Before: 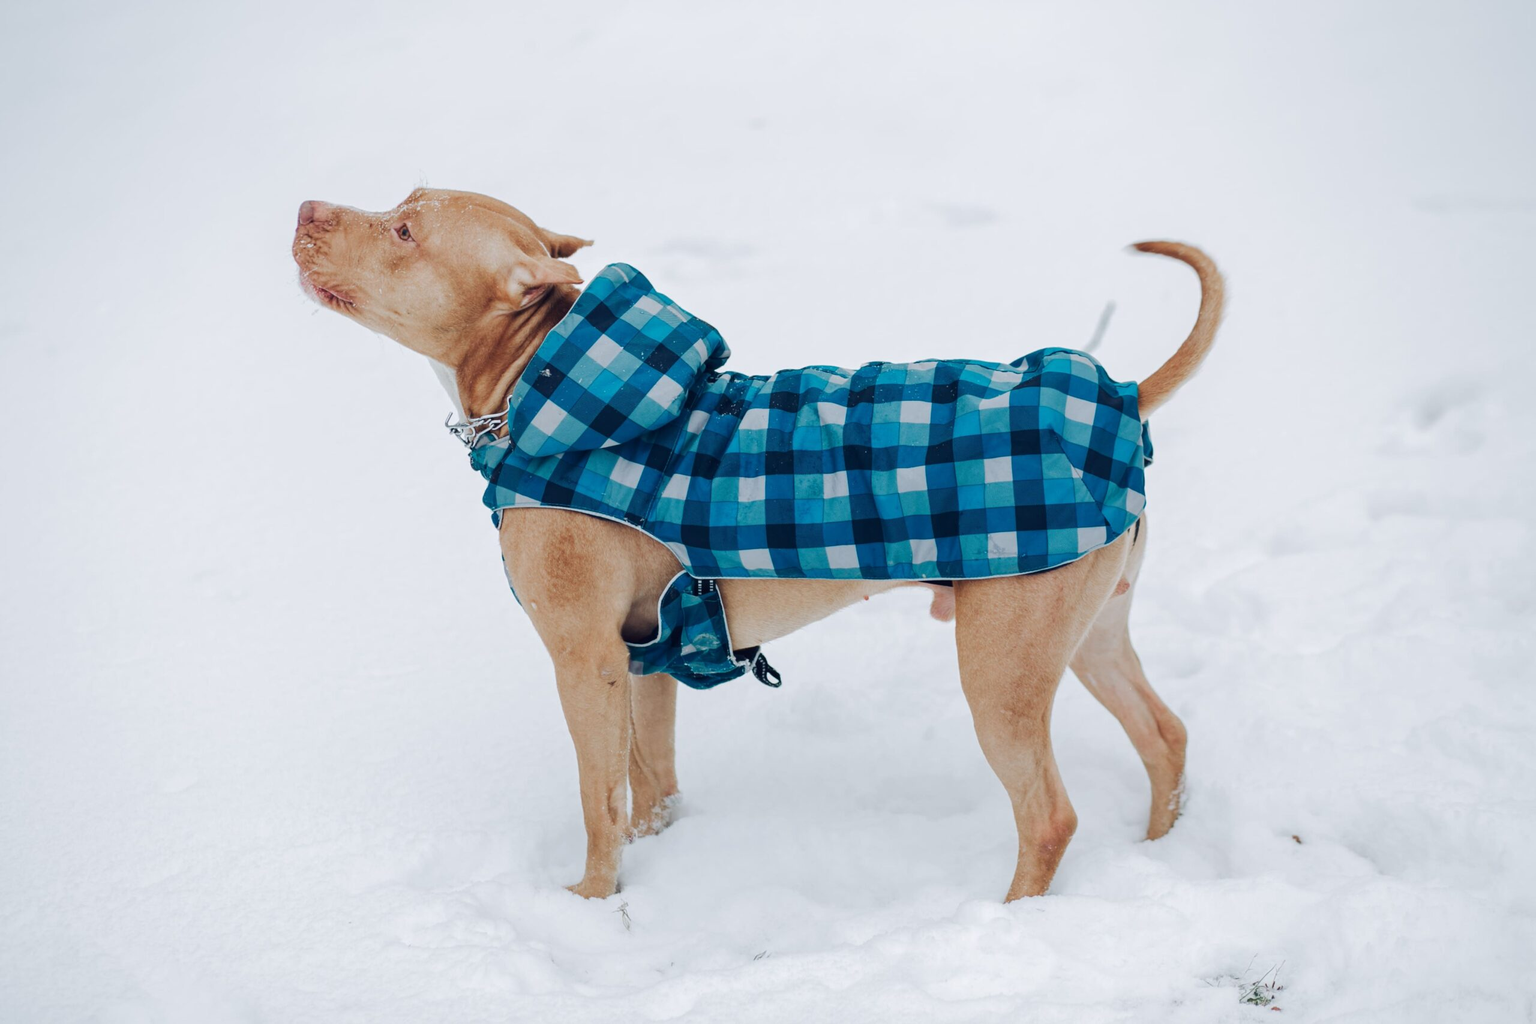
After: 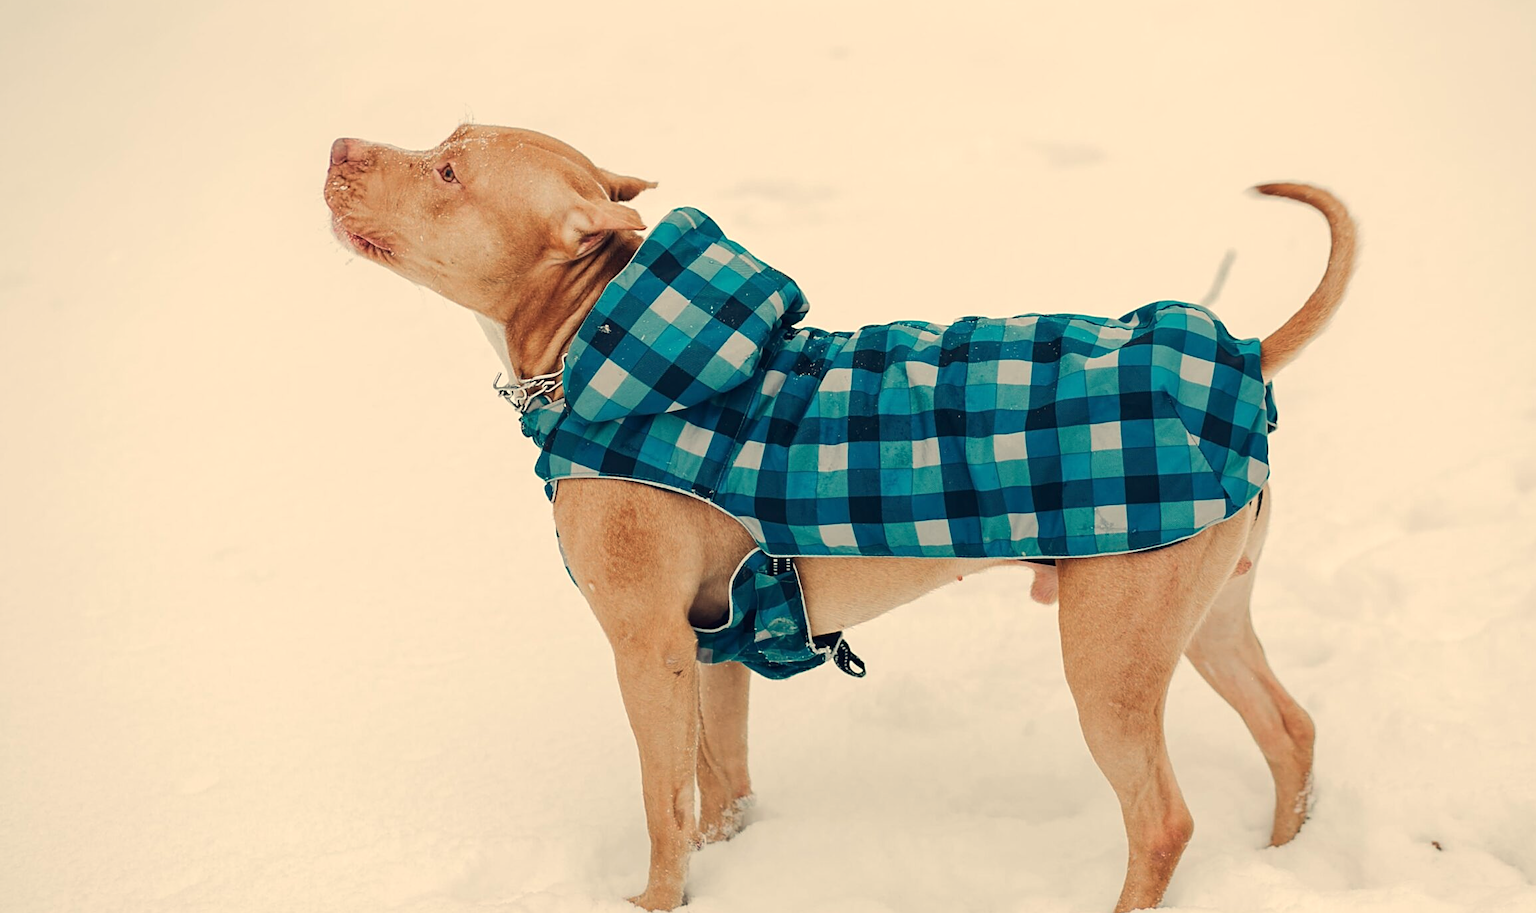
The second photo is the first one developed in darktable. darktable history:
crop: top 7.49%, right 9.717%, bottom 11.943%
white balance: red 1.123, blue 0.83
sharpen: on, module defaults
